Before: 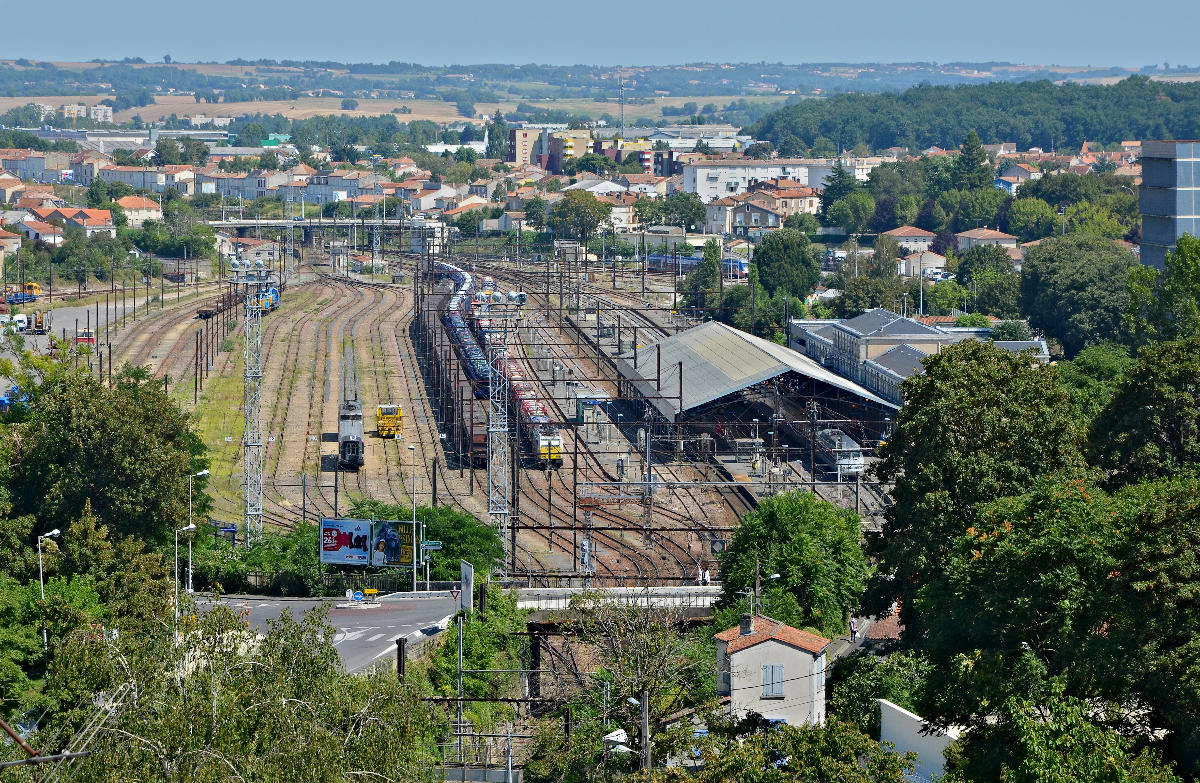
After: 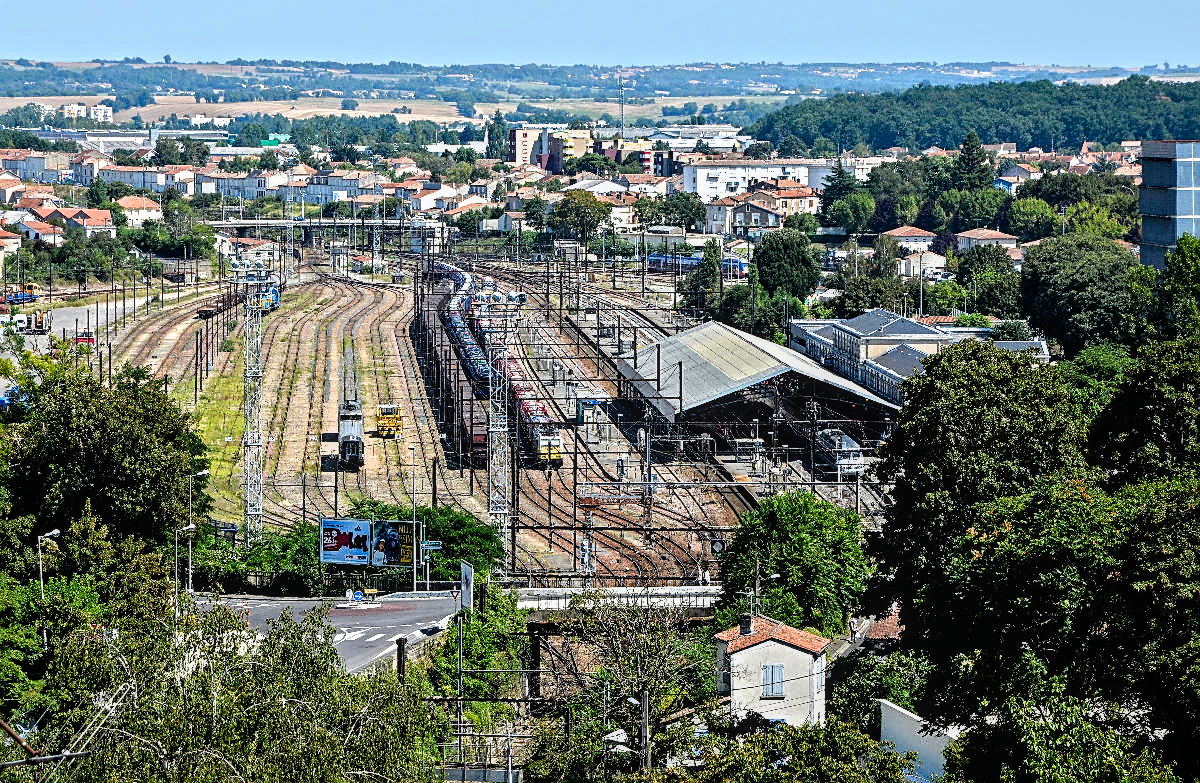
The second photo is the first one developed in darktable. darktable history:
color correction: highlights b* 0.047, saturation 1.37
local contrast: on, module defaults
filmic rgb: black relative exposure -8.23 EV, white relative exposure 2.2 EV, hardness 7.18, latitude 85.99%, contrast 1.708, highlights saturation mix -4.18%, shadows ↔ highlights balance -2.29%, iterations of high-quality reconstruction 10
sharpen: on, module defaults
